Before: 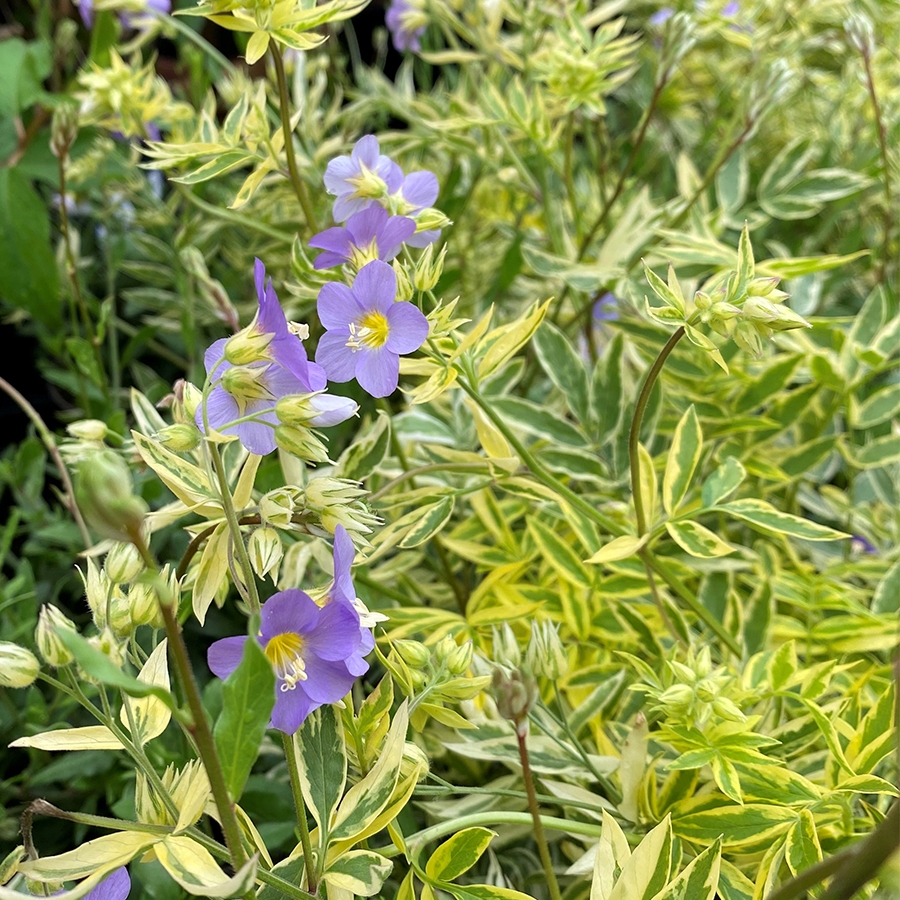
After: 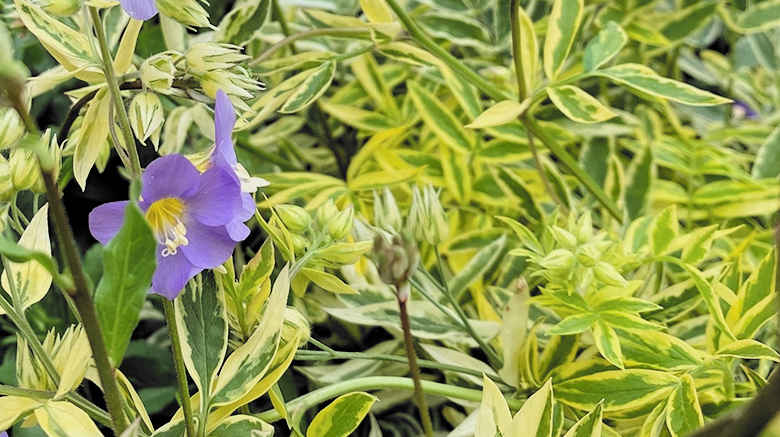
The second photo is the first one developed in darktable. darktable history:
filmic rgb: black relative exposure -5.07 EV, white relative exposure 3.49 EV, threshold 2.98 EV, hardness 3.18, contrast 1.297, highlights saturation mix -49.96%, color science v6 (2022), enable highlight reconstruction true
crop and rotate: left 13.268%, top 48.433%, bottom 2.917%
